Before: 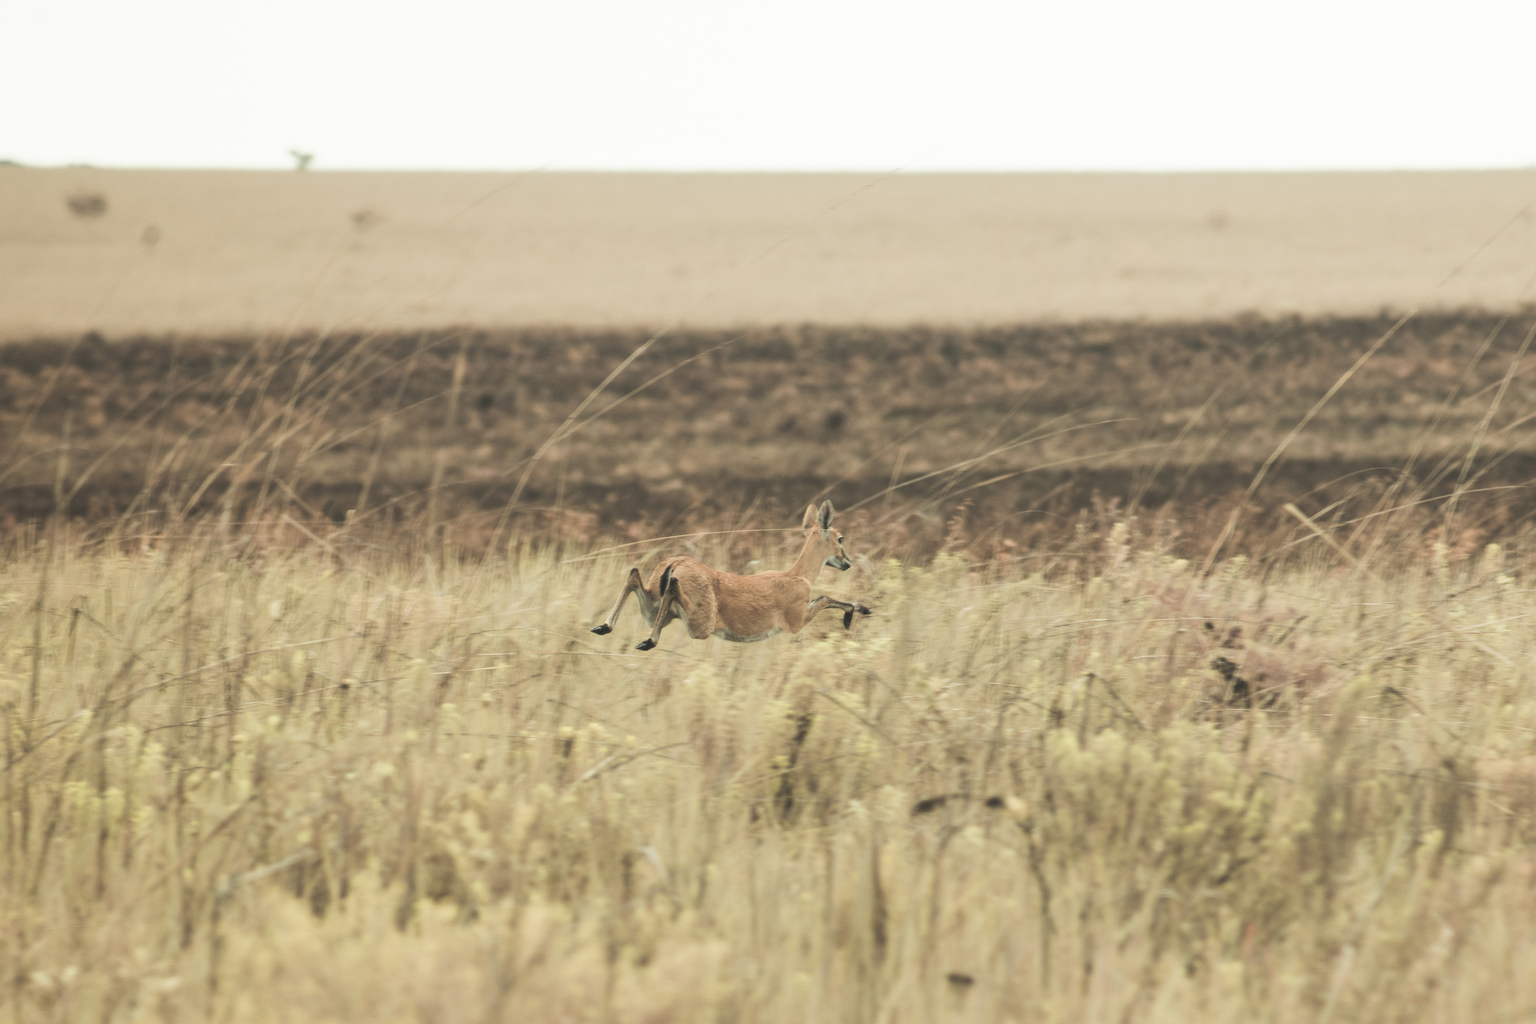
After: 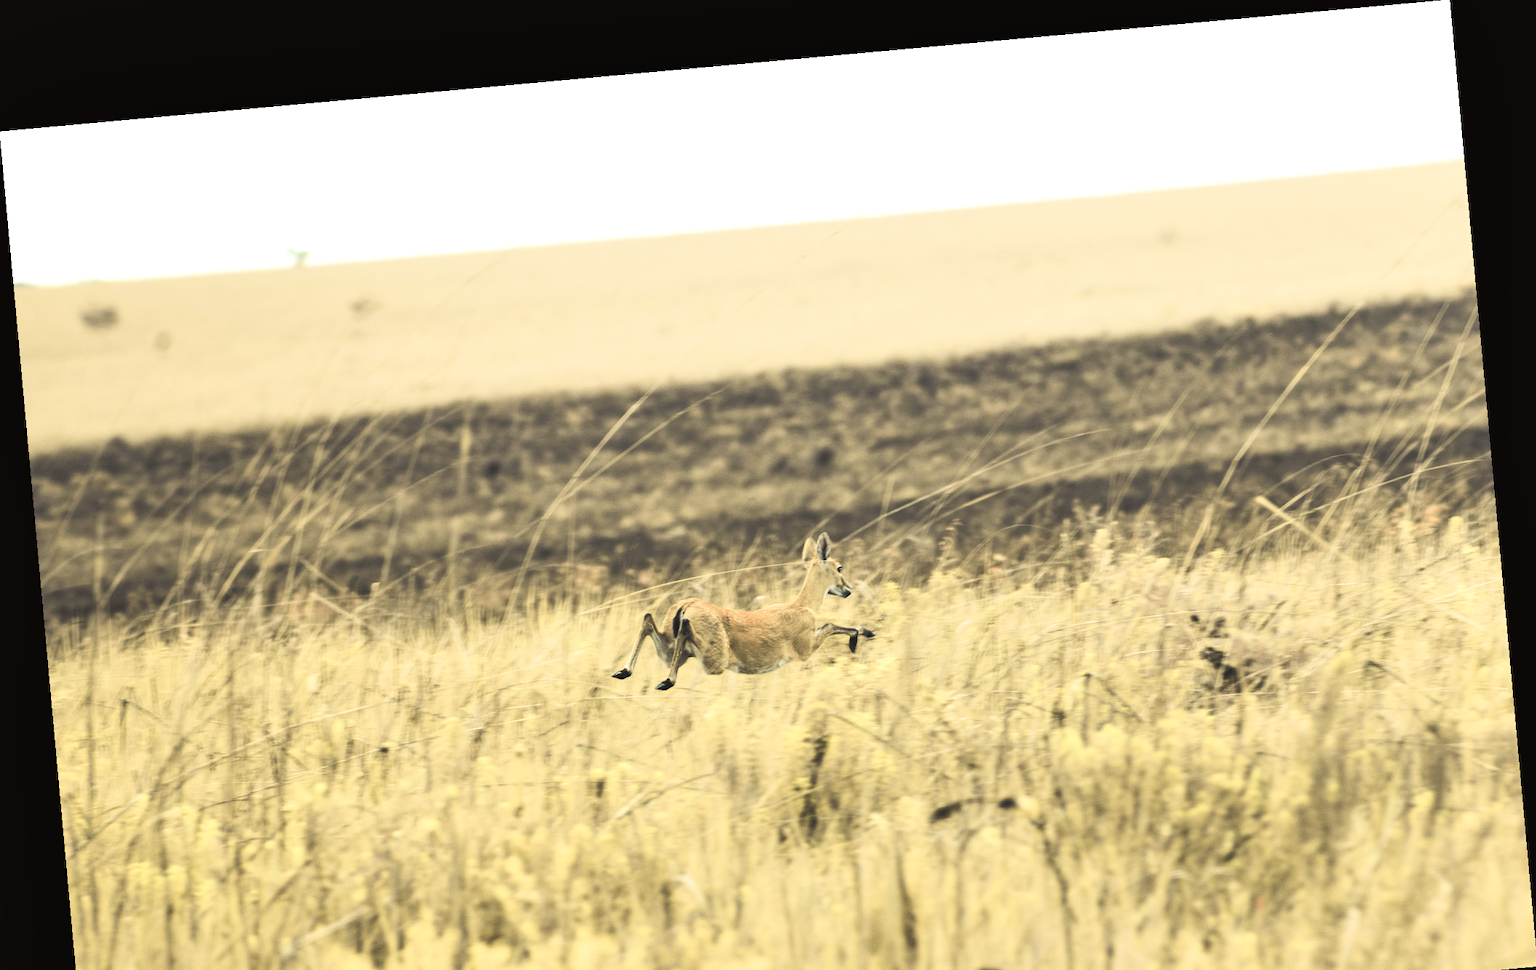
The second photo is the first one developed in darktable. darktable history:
crop and rotate: top 0%, bottom 11.49%
shadows and highlights: shadows 37.27, highlights -28.18, soften with gaussian
tone equalizer: -8 EV -0.417 EV, -7 EV -0.389 EV, -6 EV -0.333 EV, -5 EV -0.222 EV, -3 EV 0.222 EV, -2 EV 0.333 EV, -1 EV 0.389 EV, +0 EV 0.417 EV, edges refinement/feathering 500, mask exposure compensation -1.57 EV, preserve details no
levels: mode automatic
tone curve: curves: ch0 [(0, 0.024) (0.049, 0.038) (0.176, 0.162) (0.311, 0.337) (0.416, 0.471) (0.565, 0.658) (0.817, 0.911) (1, 1)]; ch1 [(0, 0) (0.339, 0.358) (0.445, 0.439) (0.476, 0.47) (0.504, 0.504) (0.53, 0.511) (0.557, 0.558) (0.627, 0.664) (0.728, 0.786) (1, 1)]; ch2 [(0, 0) (0.327, 0.324) (0.417, 0.44) (0.46, 0.453) (0.502, 0.504) (0.526, 0.52) (0.549, 0.561) (0.619, 0.657) (0.76, 0.765) (1, 1)], color space Lab, independent channels, preserve colors none
rotate and perspective: rotation -5.2°, automatic cropping off
